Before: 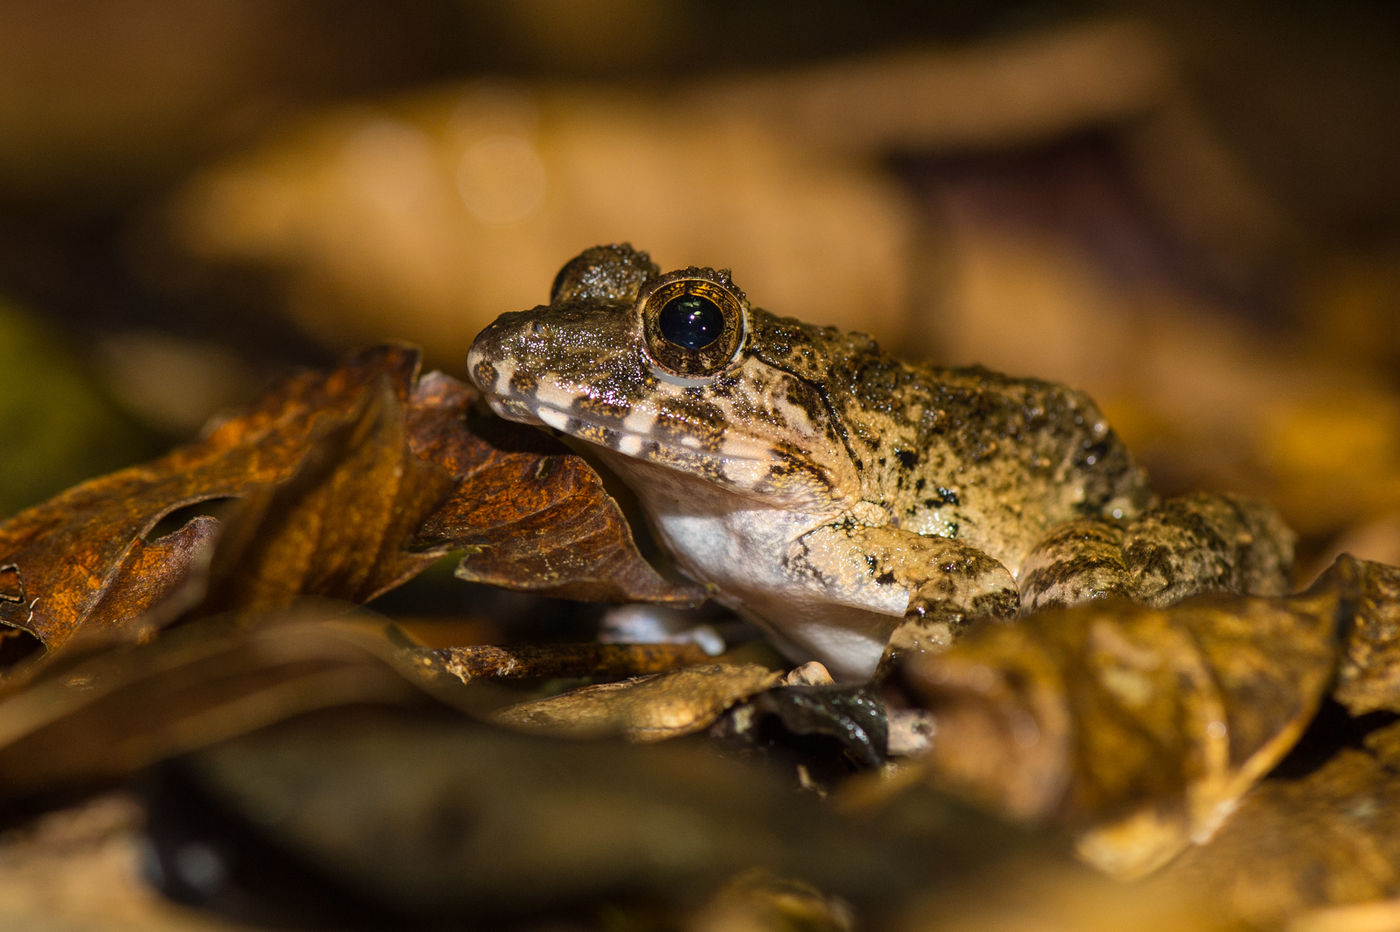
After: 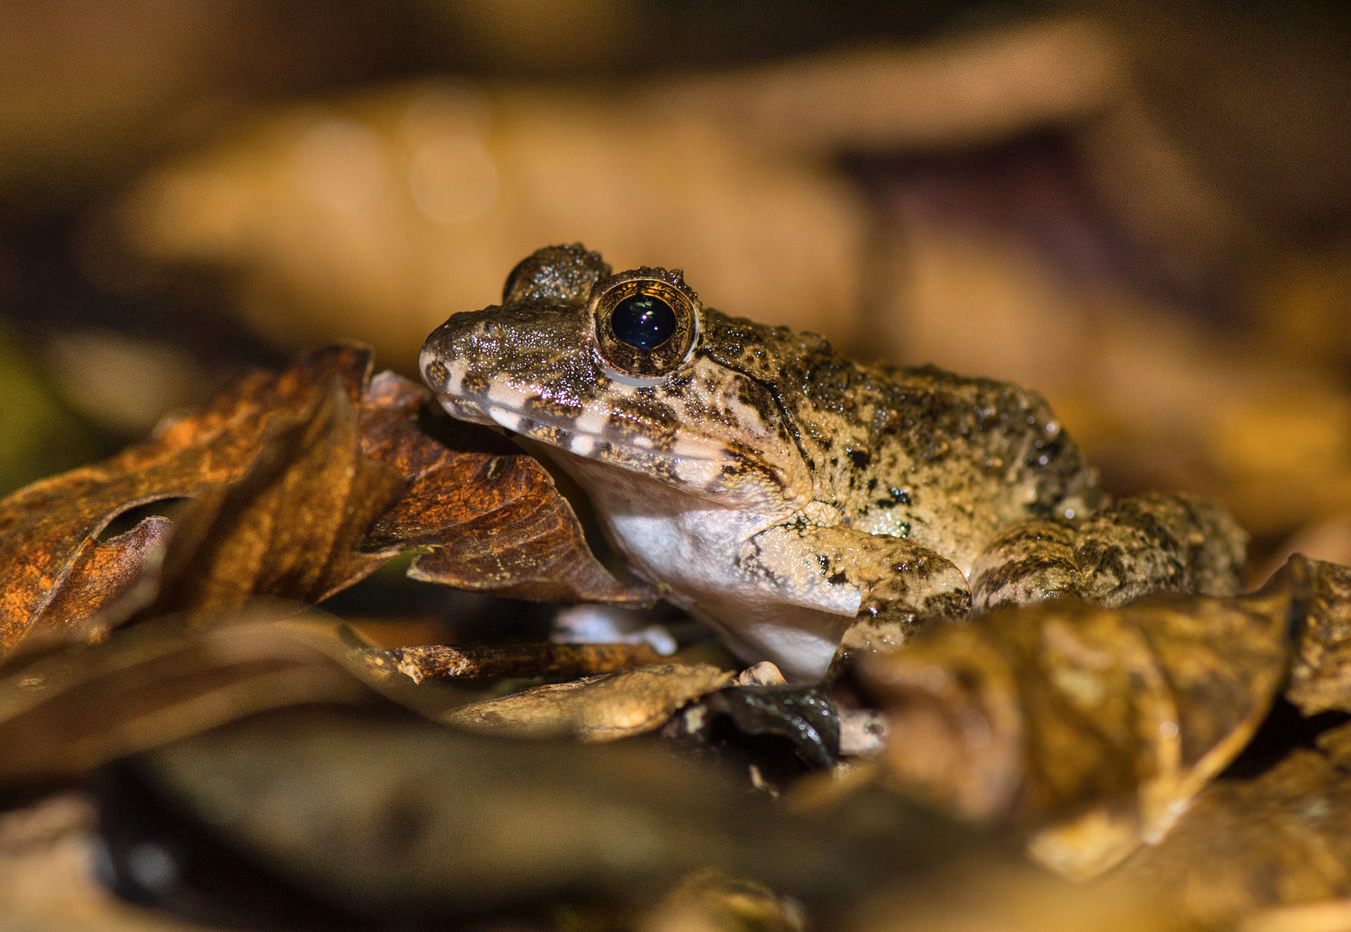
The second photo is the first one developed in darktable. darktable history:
shadows and highlights: soften with gaussian
crop and rotate: left 3.445%
color calibration: illuminant as shot in camera, x 0.358, y 0.373, temperature 4628.91 K
